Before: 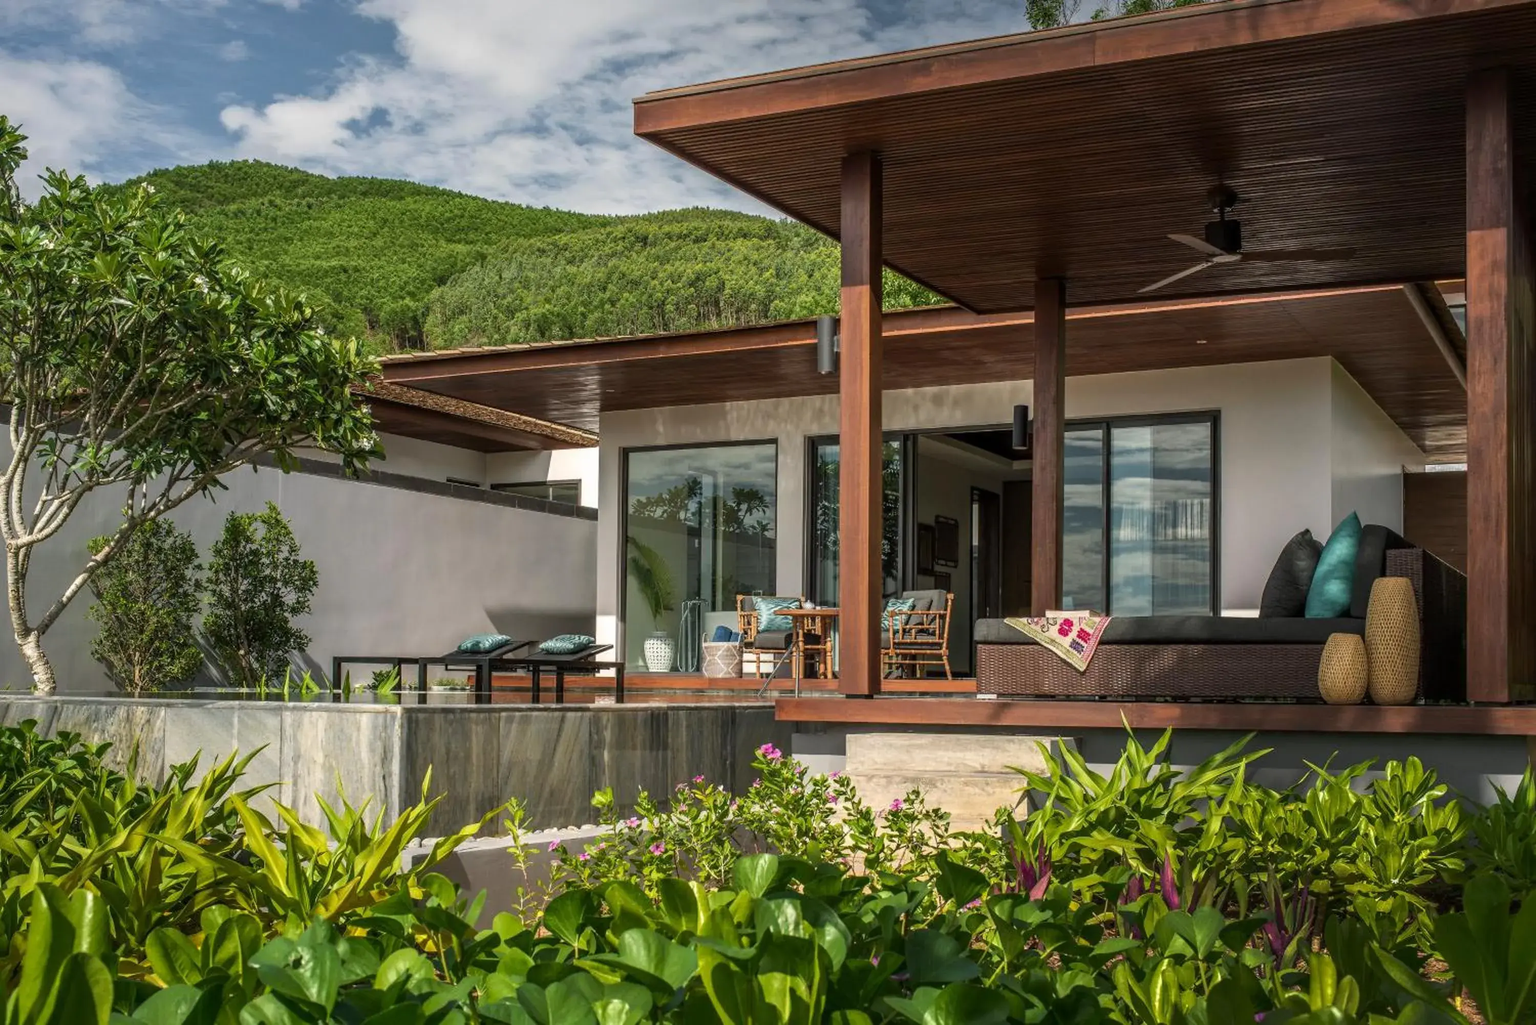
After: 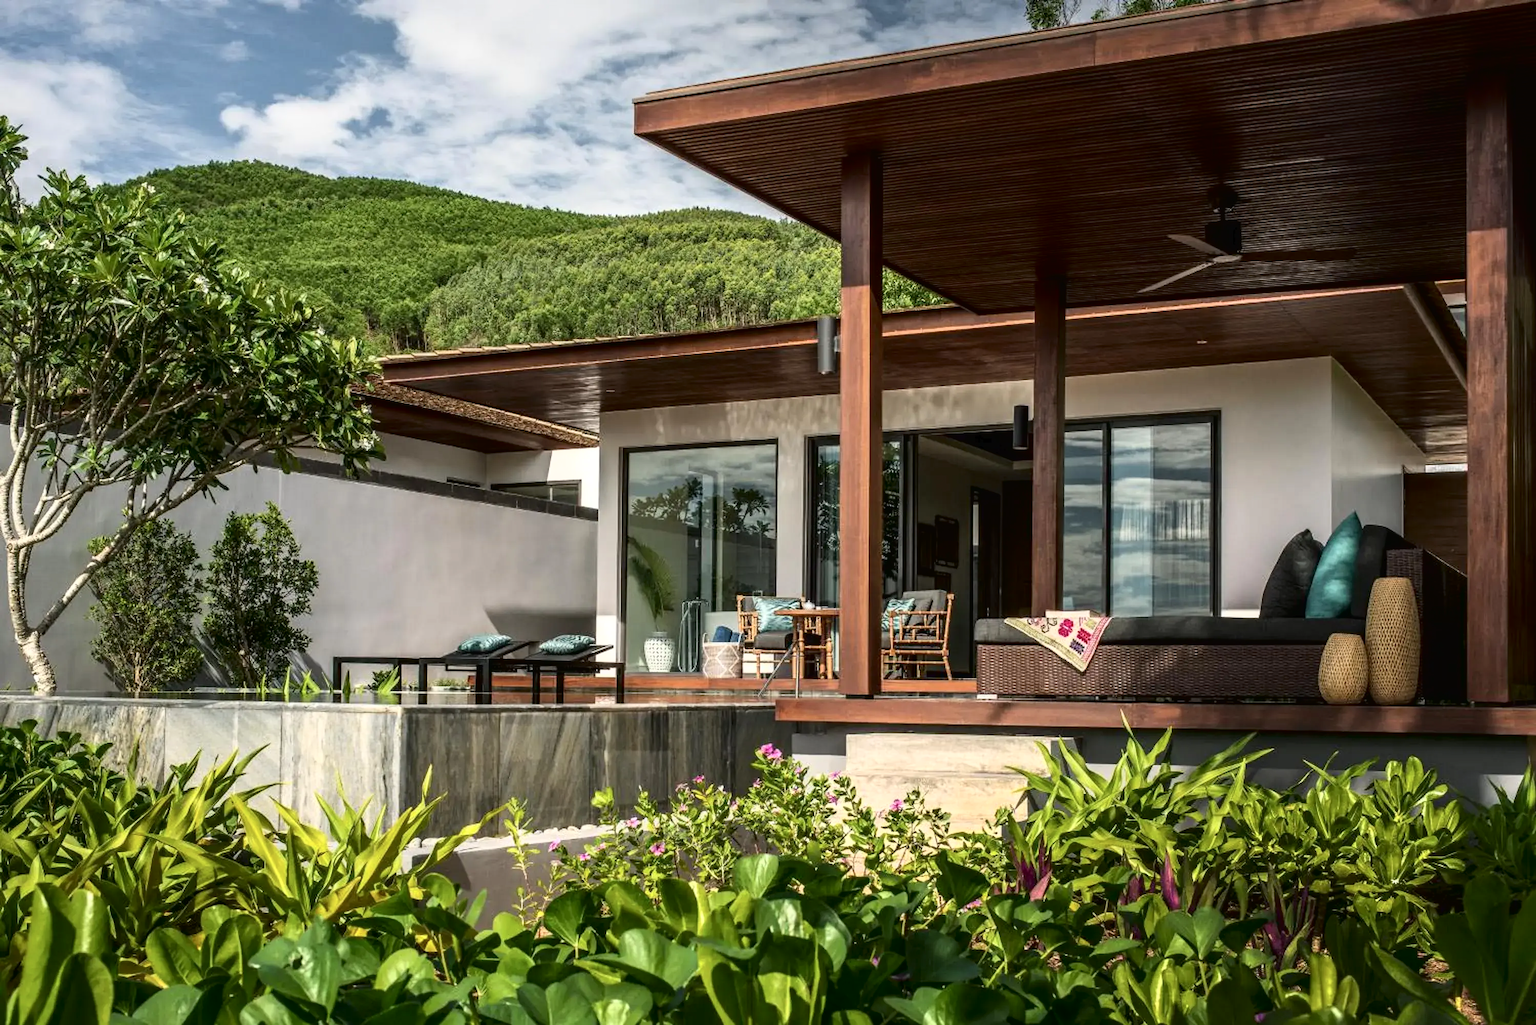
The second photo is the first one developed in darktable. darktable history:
tone curve: curves: ch0 [(0, 0) (0.003, 0.016) (0.011, 0.016) (0.025, 0.016) (0.044, 0.017) (0.069, 0.026) (0.1, 0.044) (0.136, 0.074) (0.177, 0.121) (0.224, 0.183) (0.277, 0.248) (0.335, 0.326) (0.399, 0.413) (0.468, 0.511) (0.543, 0.612) (0.623, 0.717) (0.709, 0.818) (0.801, 0.911) (0.898, 0.979) (1, 1)], color space Lab, independent channels, preserve colors none
